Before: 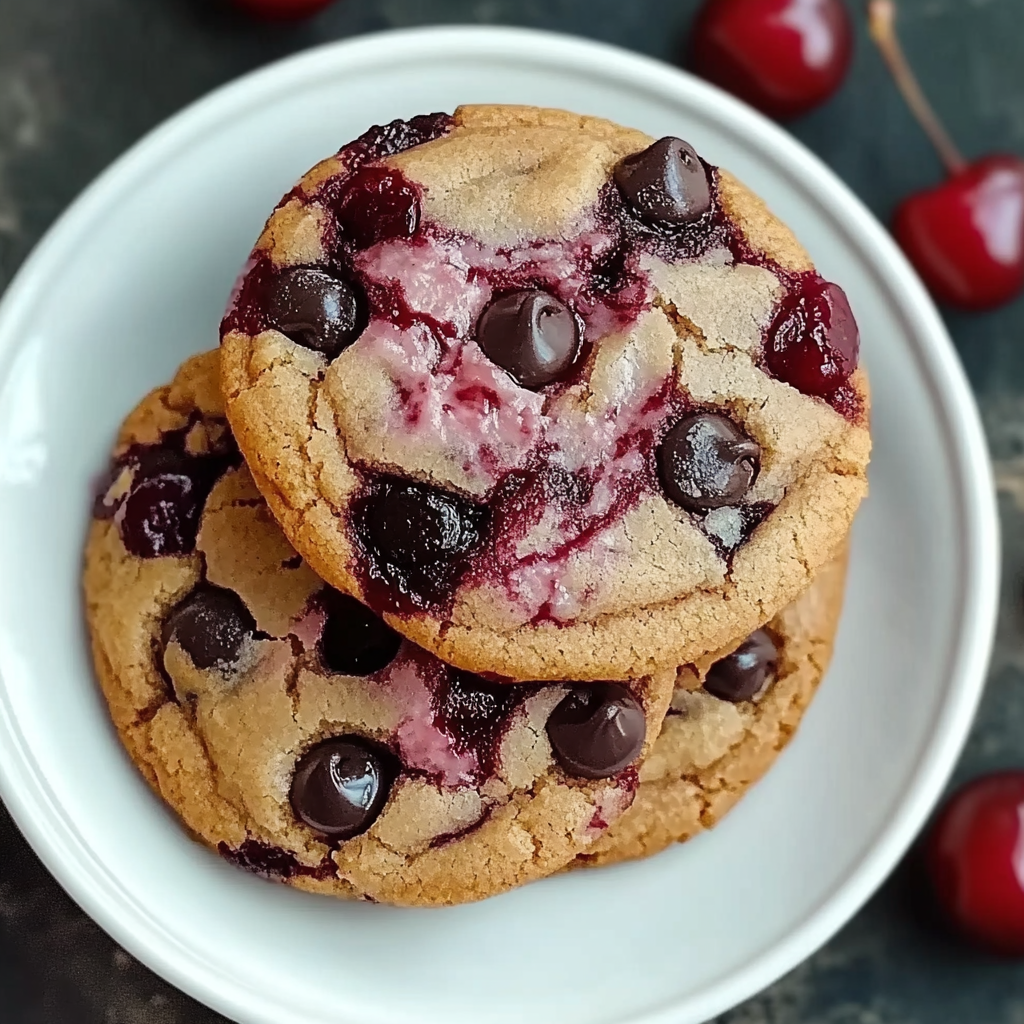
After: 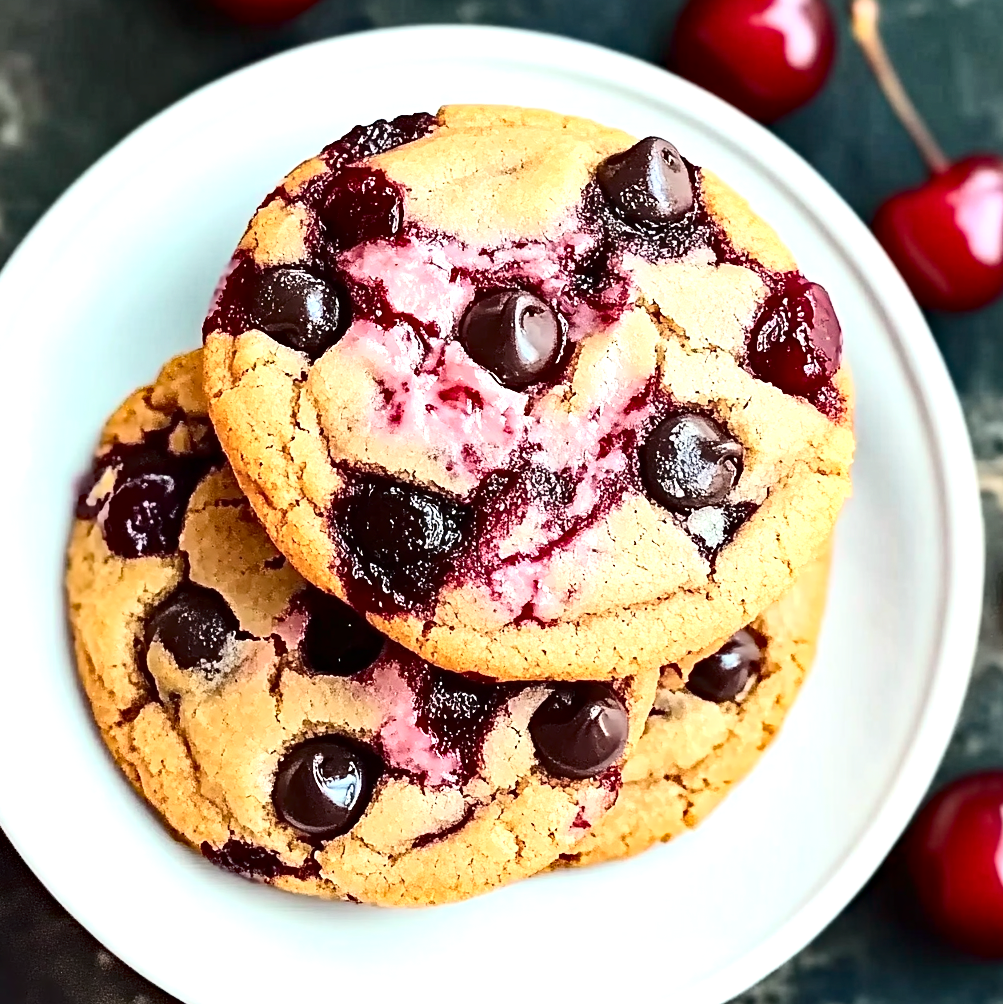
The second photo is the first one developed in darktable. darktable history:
haze removal: strength 0.292, distance 0.249, compatibility mode true, adaptive false
contrast brightness saturation: contrast 0.296
exposure: exposure 1.141 EV, compensate highlight preservation false
crop: left 1.707%, right 0.267%, bottom 1.948%
